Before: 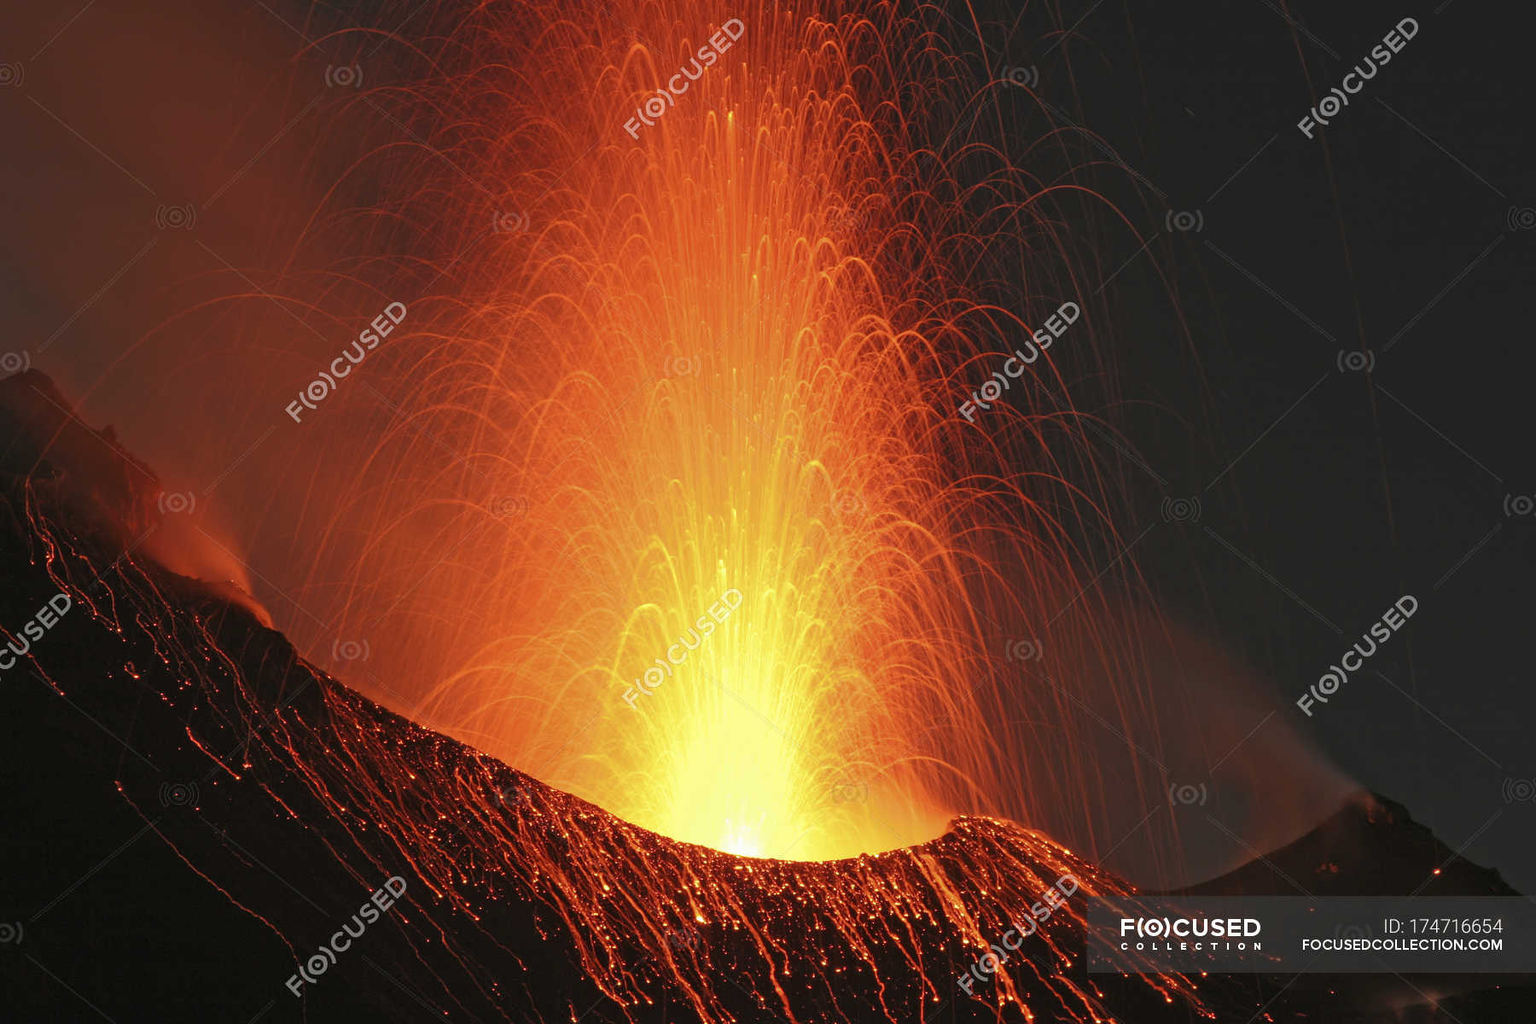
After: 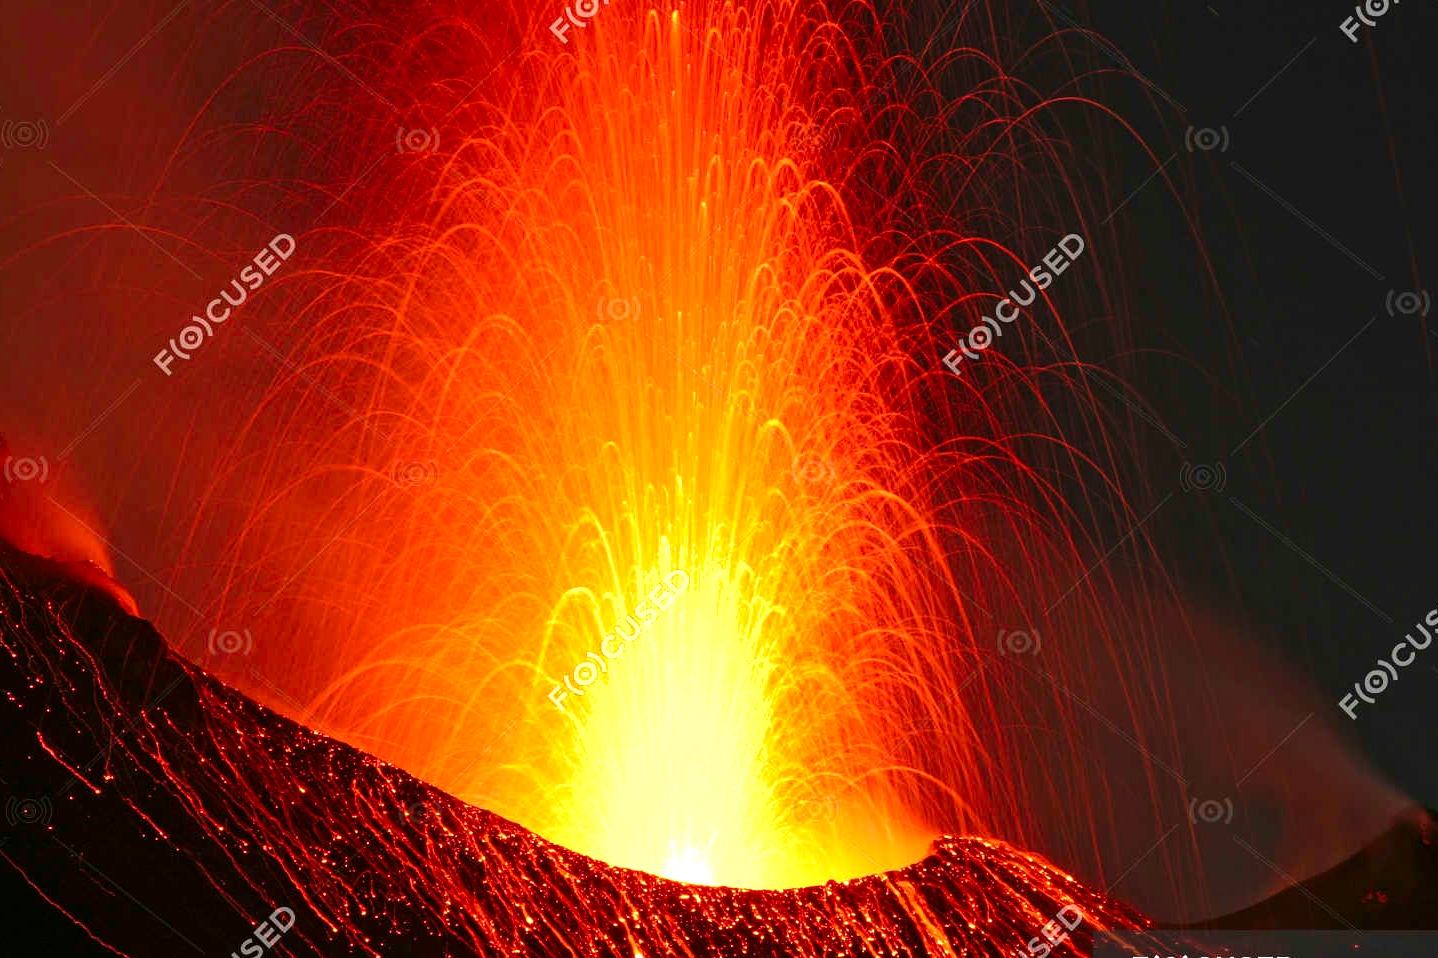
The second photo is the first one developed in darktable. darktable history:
contrast brightness saturation: contrast 0.07, brightness -0.14, saturation 0.11
crop and rotate: left 10.071%, top 10.071%, right 10.02%, bottom 10.02%
shadows and highlights: shadows 25, highlights -48, soften with gaussian
velvia: on, module defaults
exposure: black level correction 0, exposure 0.5 EV, compensate exposure bias true, compensate highlight preservation false
